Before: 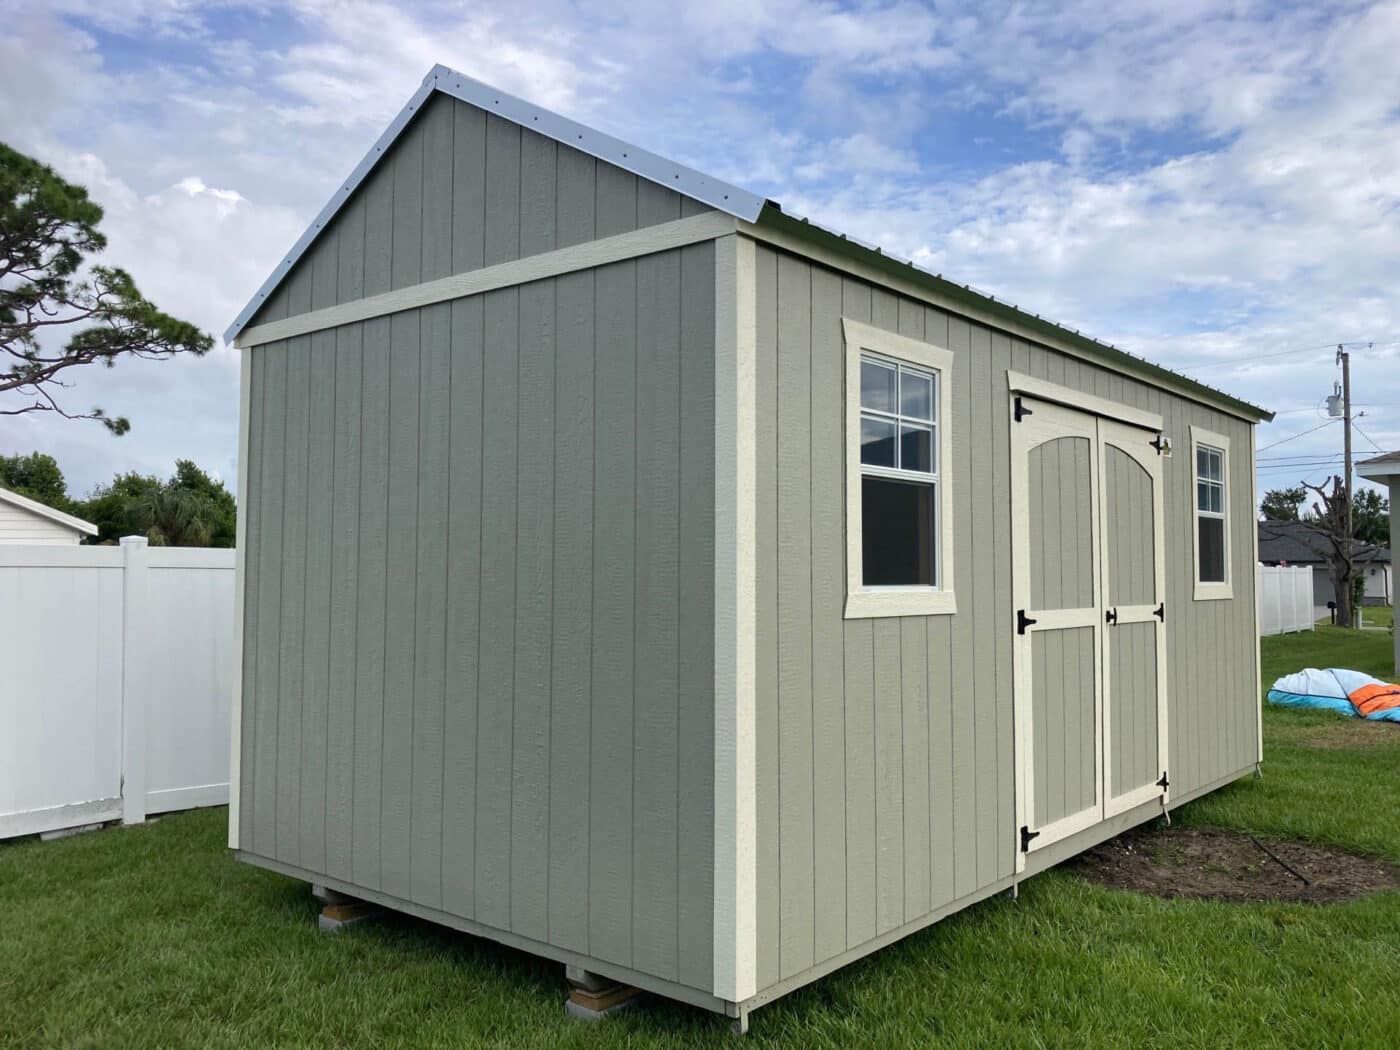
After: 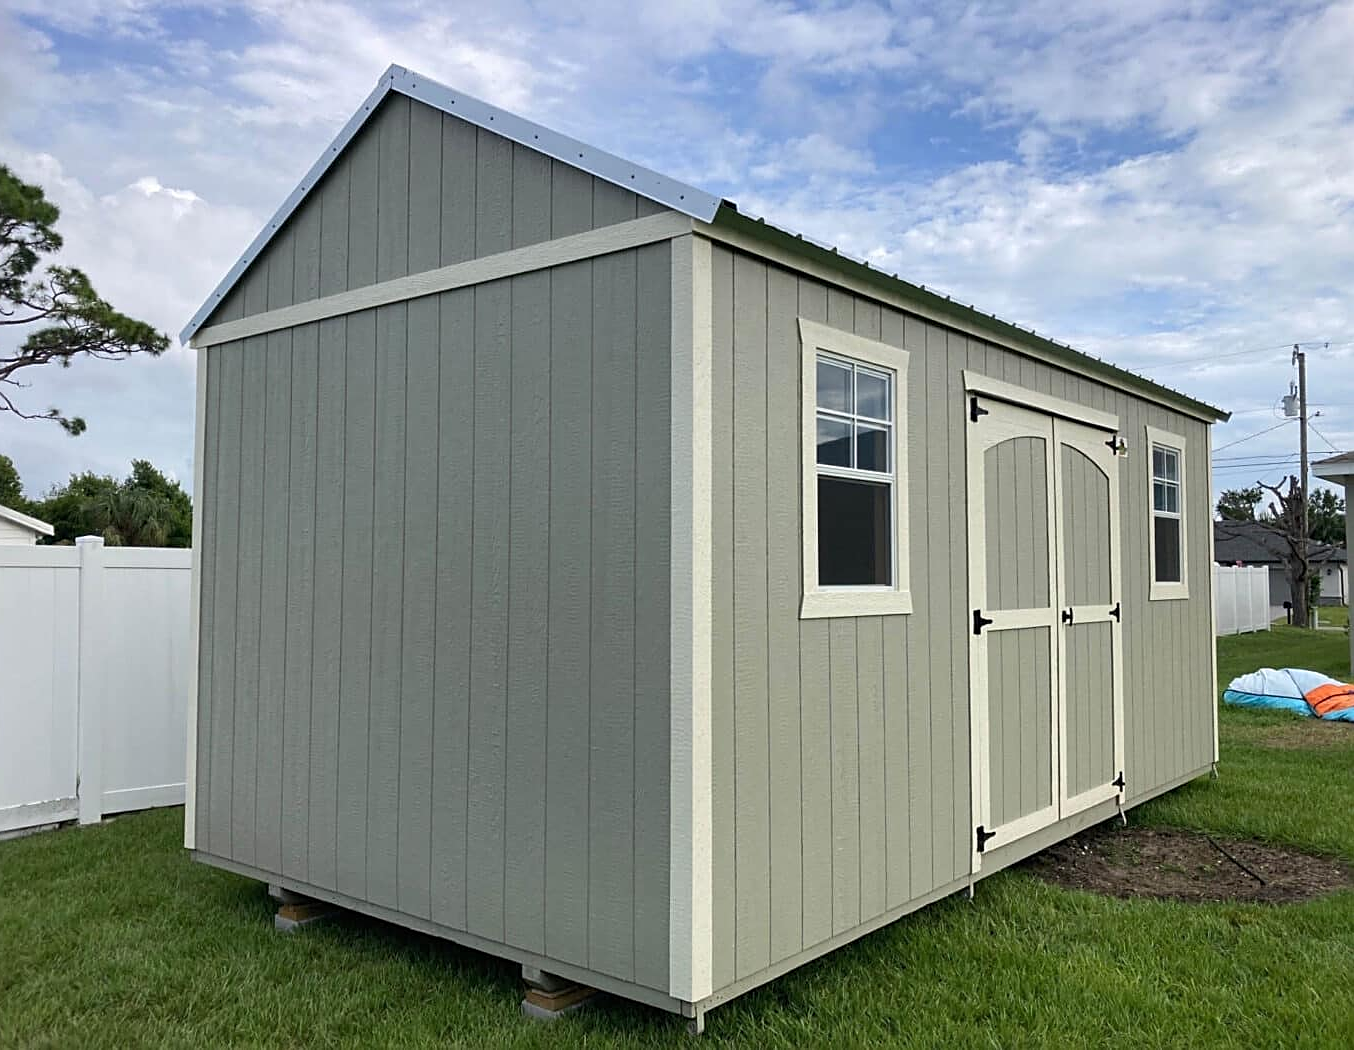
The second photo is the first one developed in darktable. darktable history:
sharpen: amount 0.498
crop and rotate: left 3.226%
